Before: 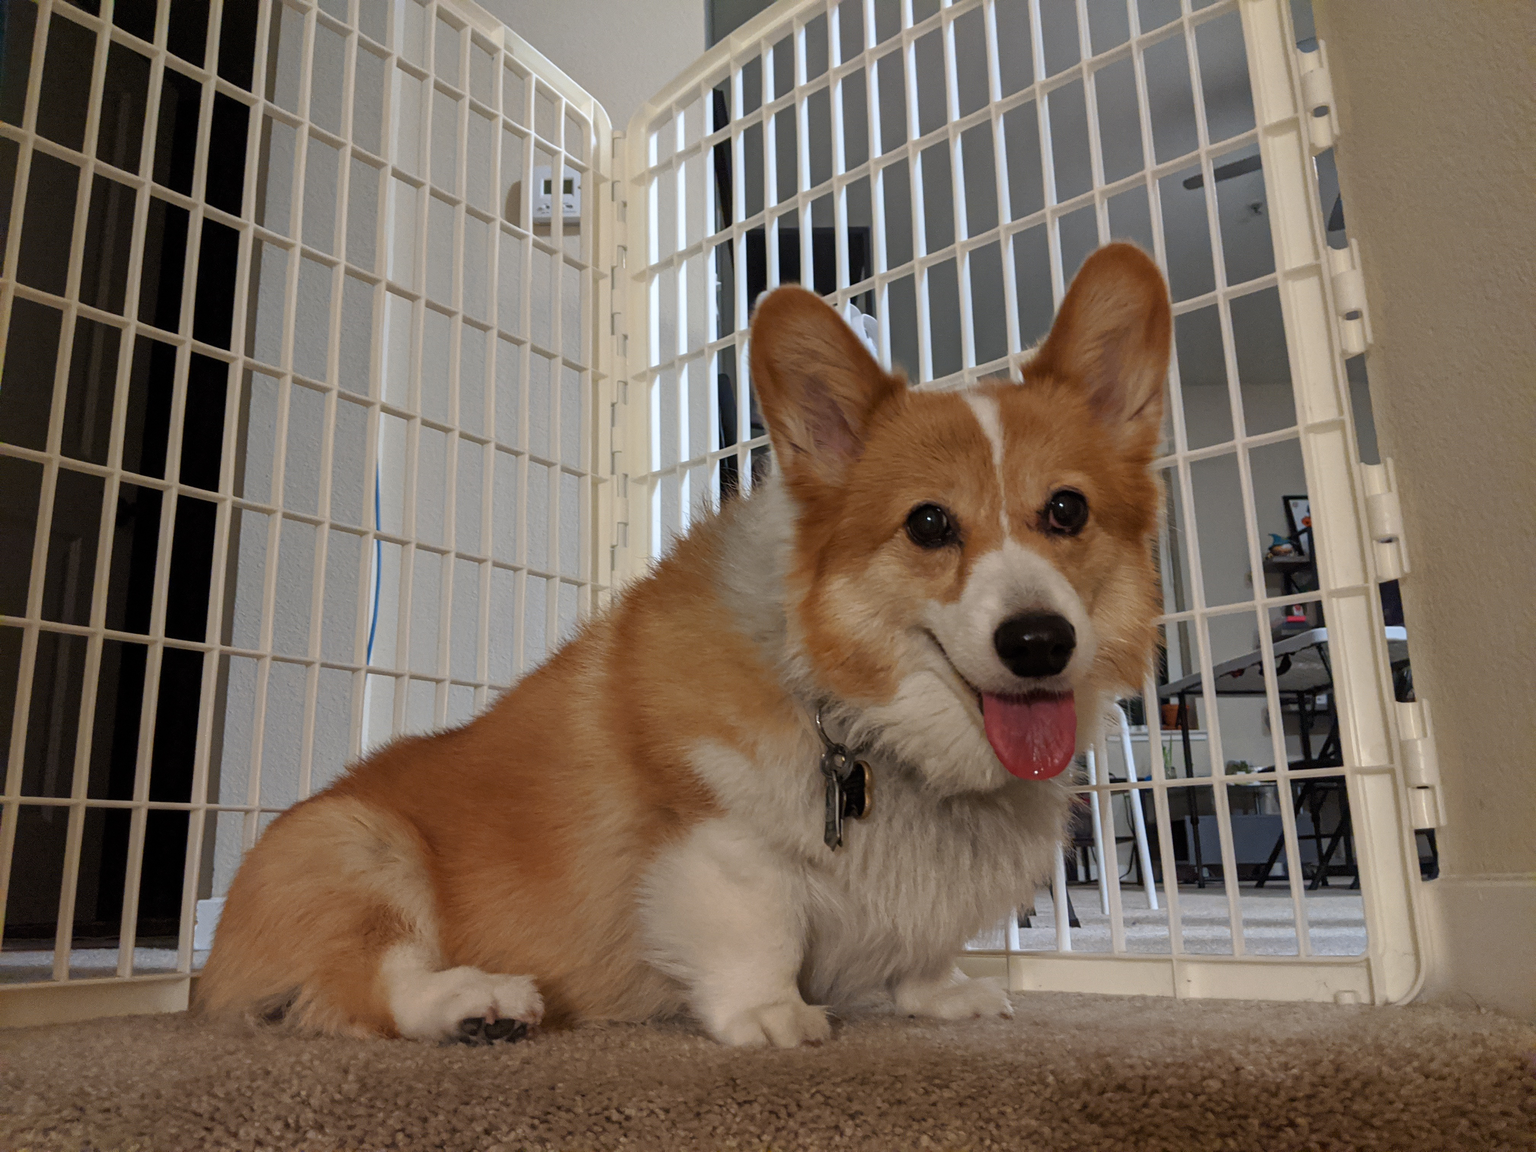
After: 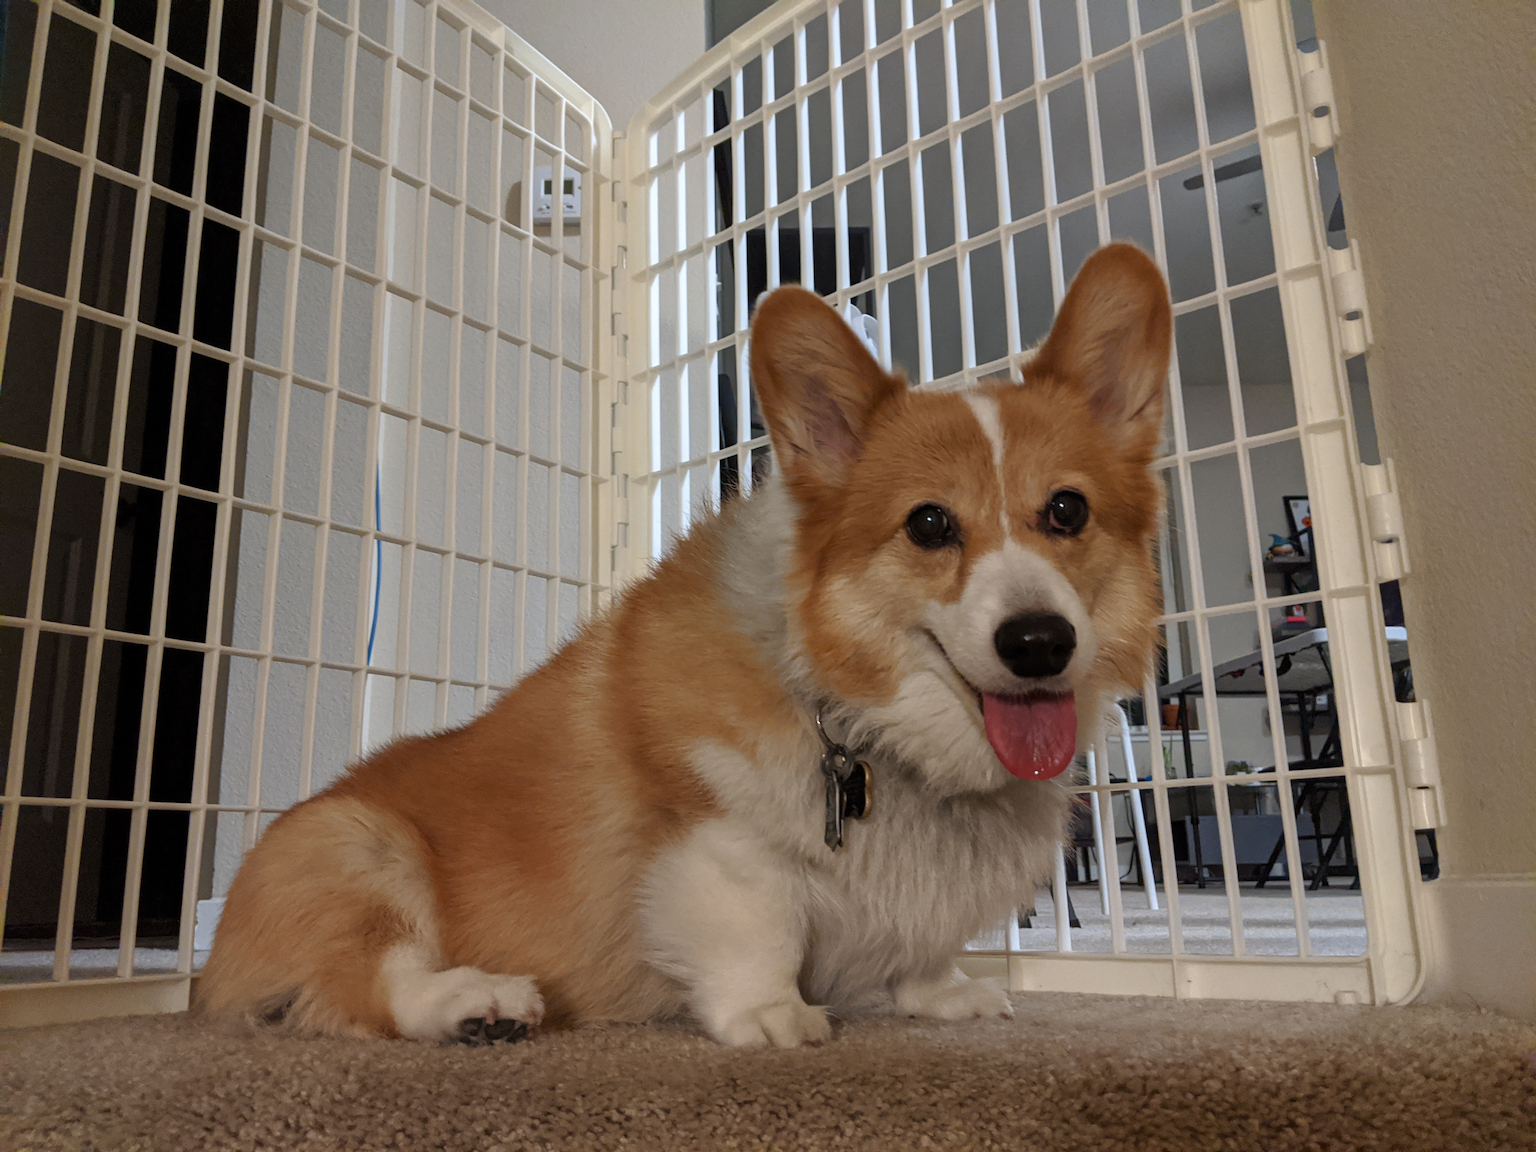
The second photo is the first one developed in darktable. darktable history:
color balance: contrast fulcrum 17.78%
exposure: compensate highlight preservation false
